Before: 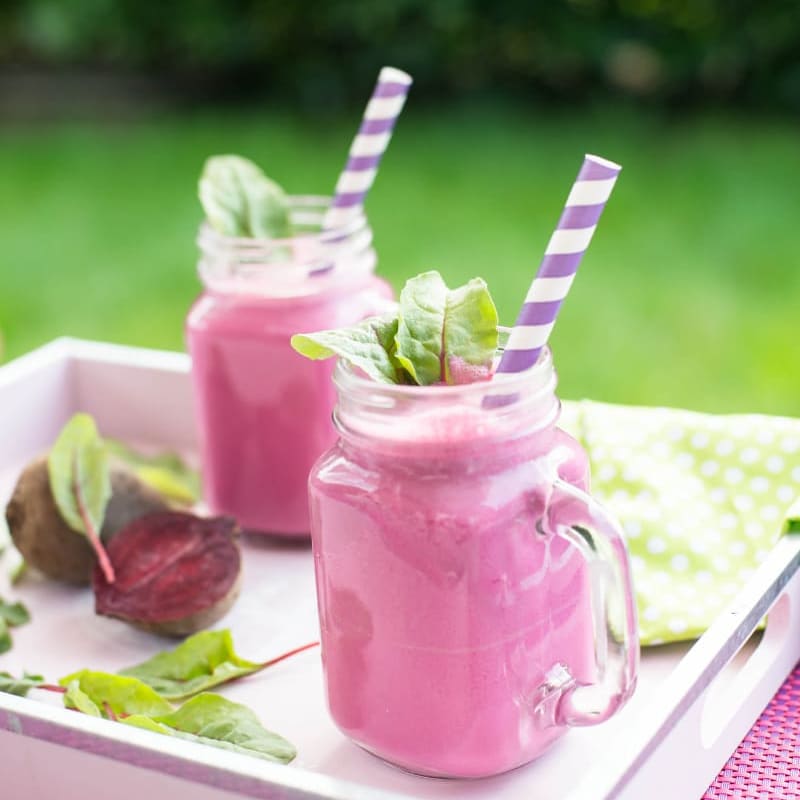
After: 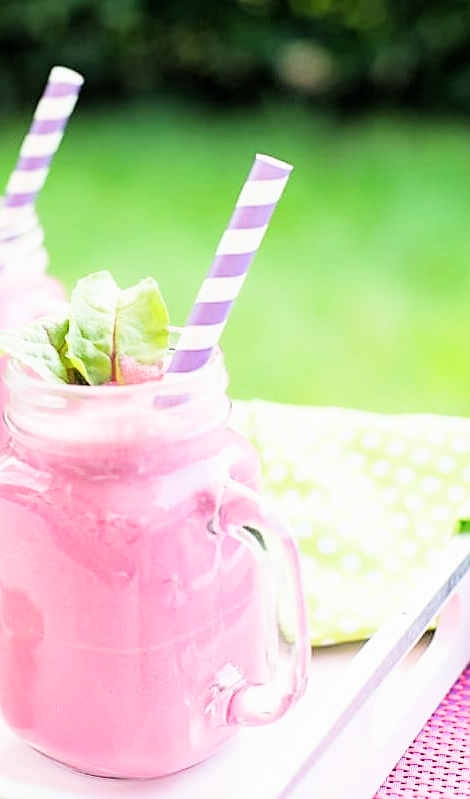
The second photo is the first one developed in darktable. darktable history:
crop: left 41.149%
exposure: exposure 1.093 EV, compensate highlight preservation false
sharpen: on, module defaults
filmic rgb: black relative exposure -5.1 EV, white relative exposure 3.96 EV, hardness 2.89, contrast 1.3, highlights saturation mix -9.45%
